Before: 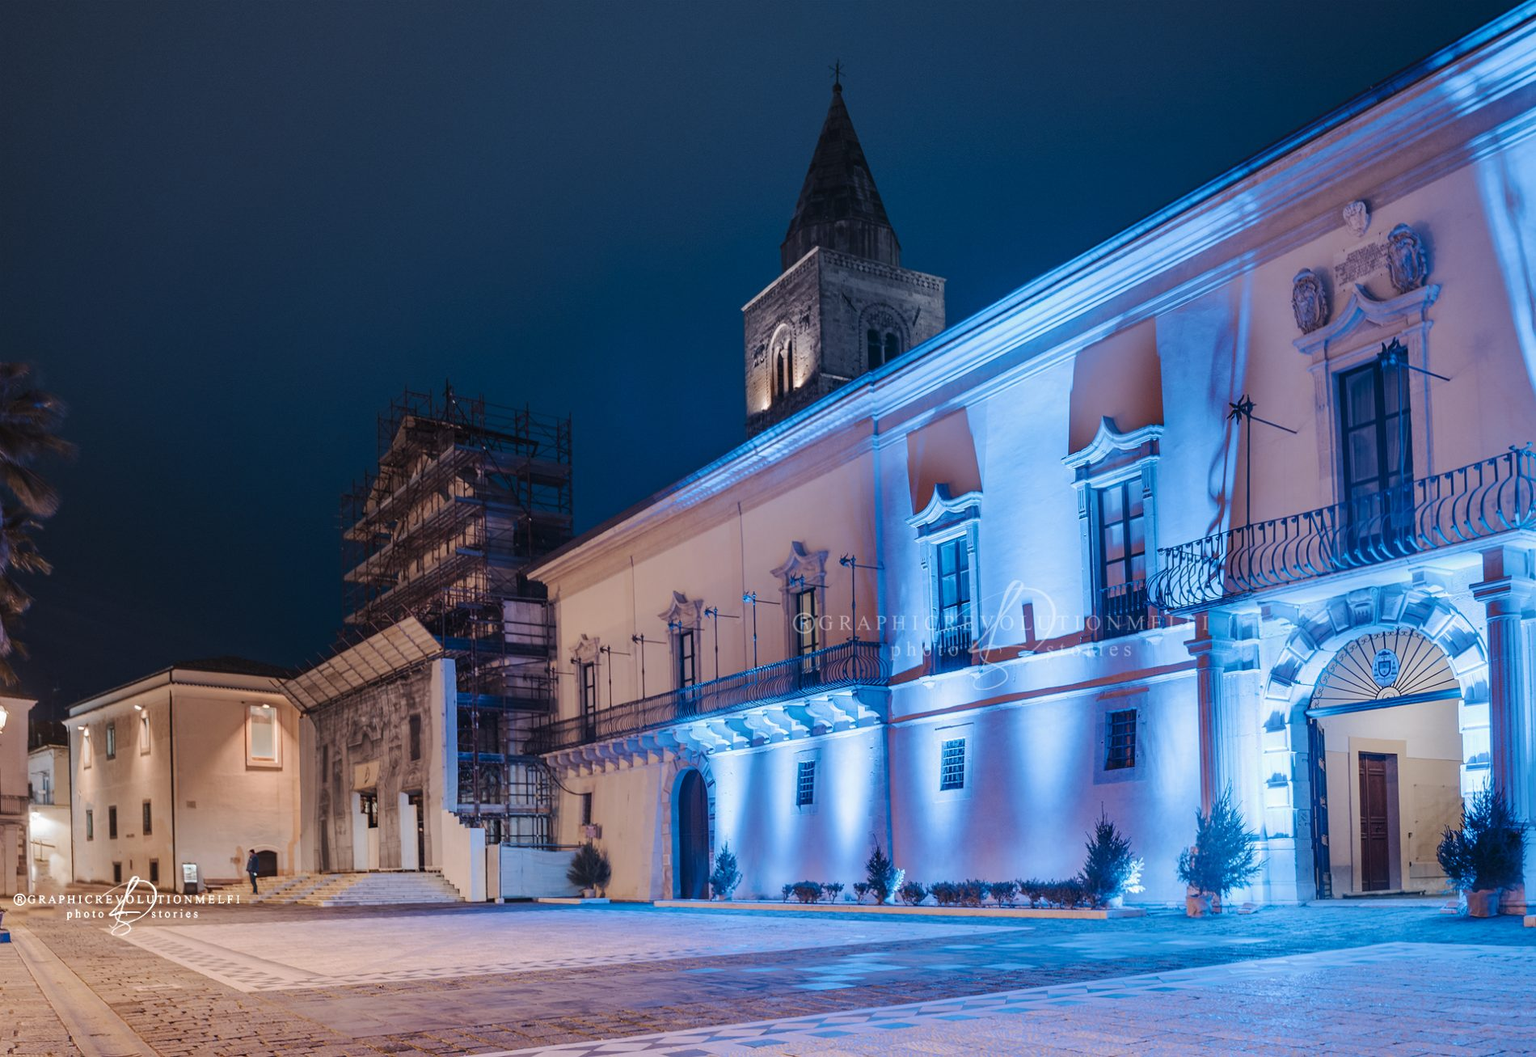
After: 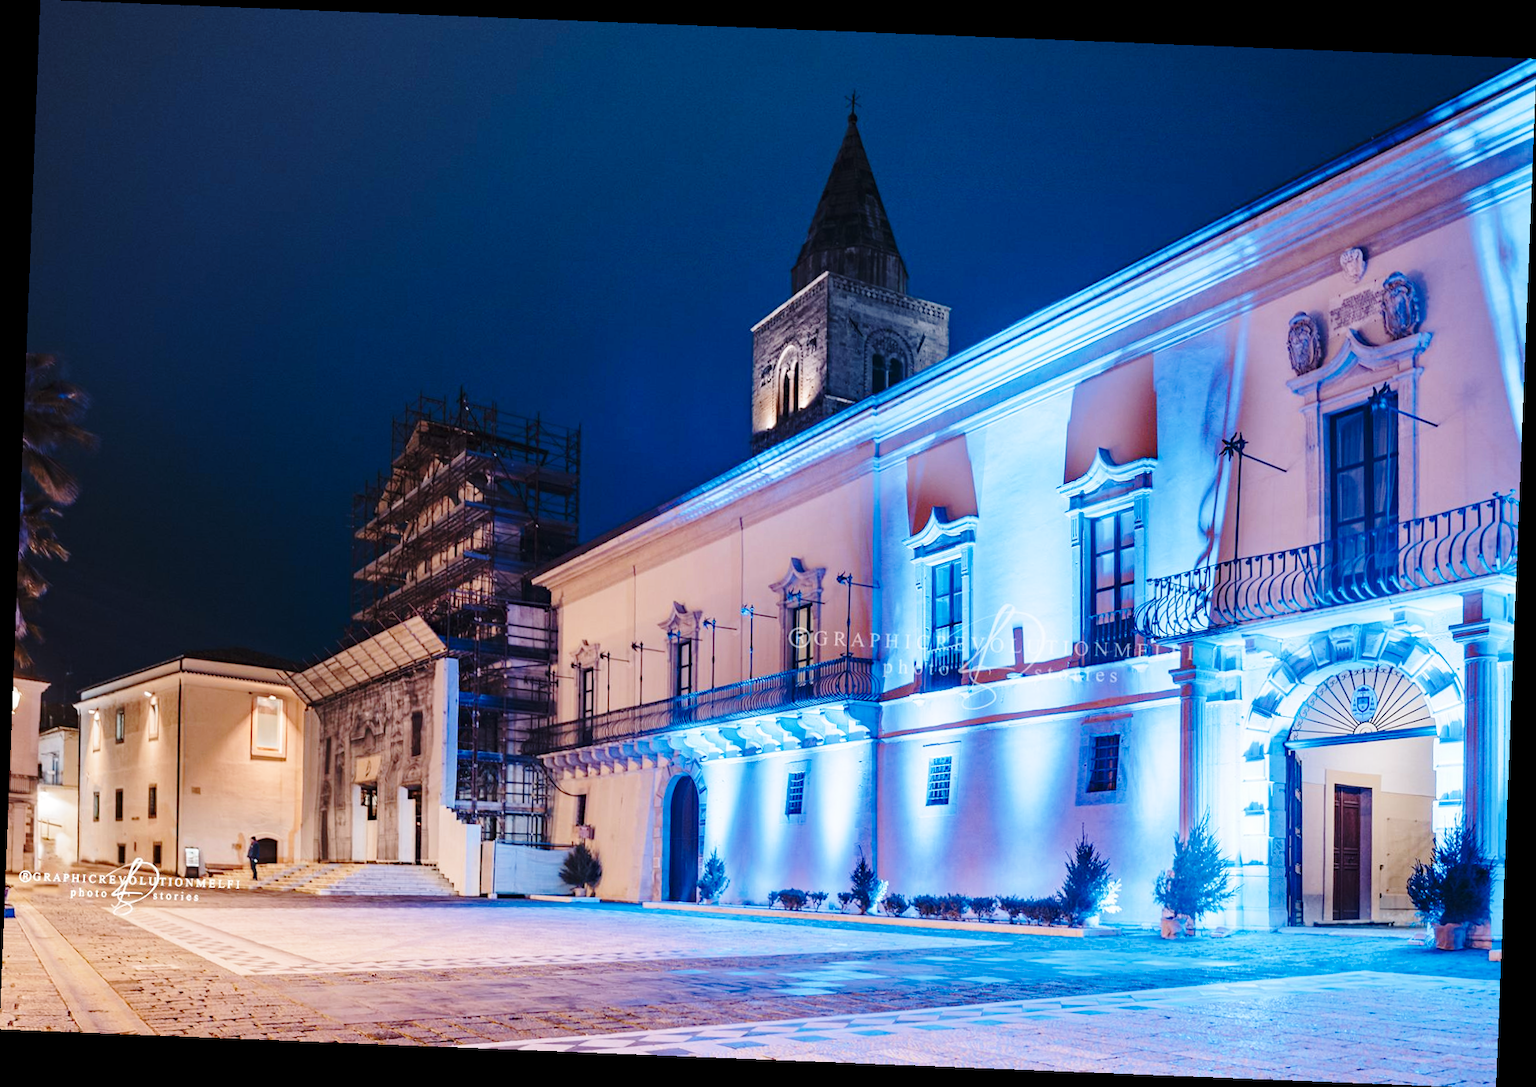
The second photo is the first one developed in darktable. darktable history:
base curve: curves: ch0 [(0, 0) (0.028, 0.03) (0.121, 0.232) (0.46, 0.748) (0.859, 0.968) (1, 1)], preserve colors none
haze removal: on, module defaults
rotate and perspective: rotation 2.27°, automatic cropping off
